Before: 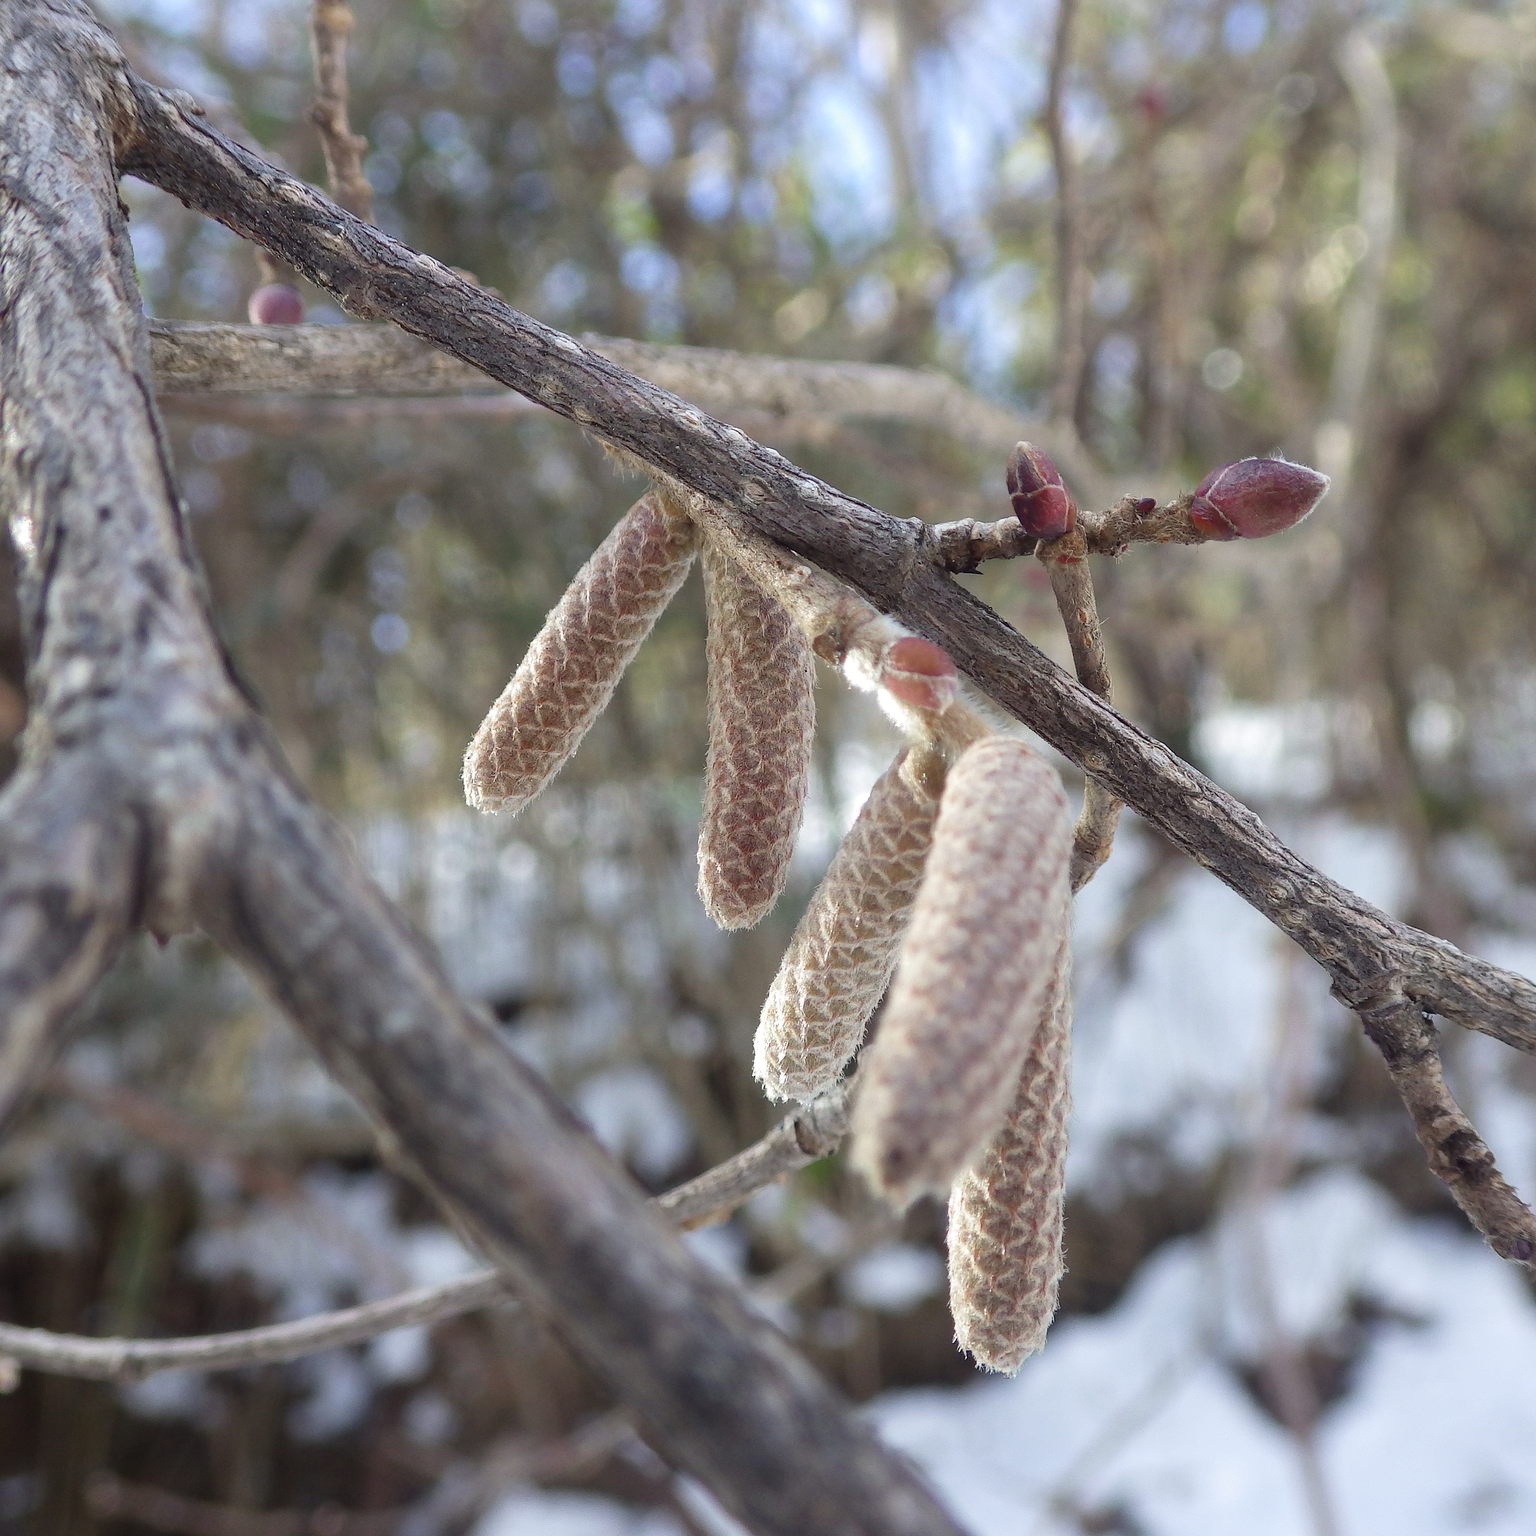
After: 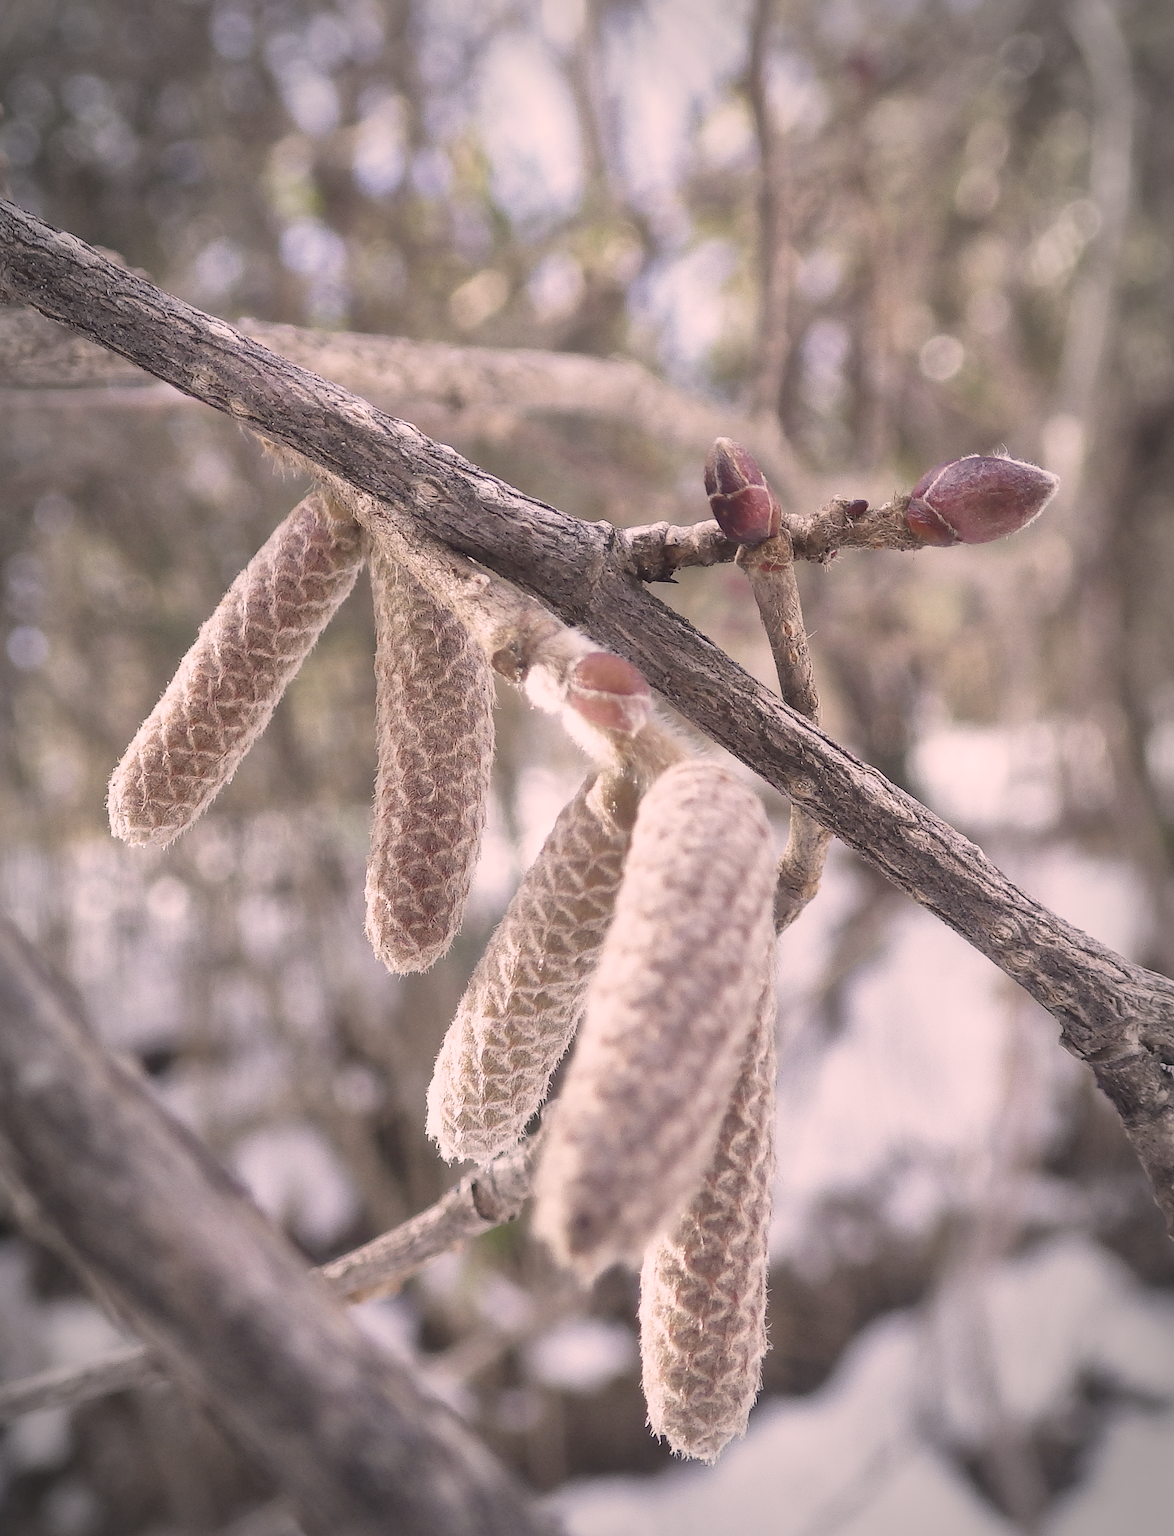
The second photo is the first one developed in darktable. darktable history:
contrast brightness saturation: contrast -0.057, saturation -0.418
crop and rotate: left 23.782%, top 2.834%, right 6.545%, bottom 6.026%
vignetting: brightness -0.533, saturation -0.516, automatic ratio true
color correction: highlights a* 12.47, highlights b* 5.59
base curve: curves: ch0 [(0, 0) (0.579, 0.807) (1, 1)], preserve colors none
shadows and highlights: on, module defaults
